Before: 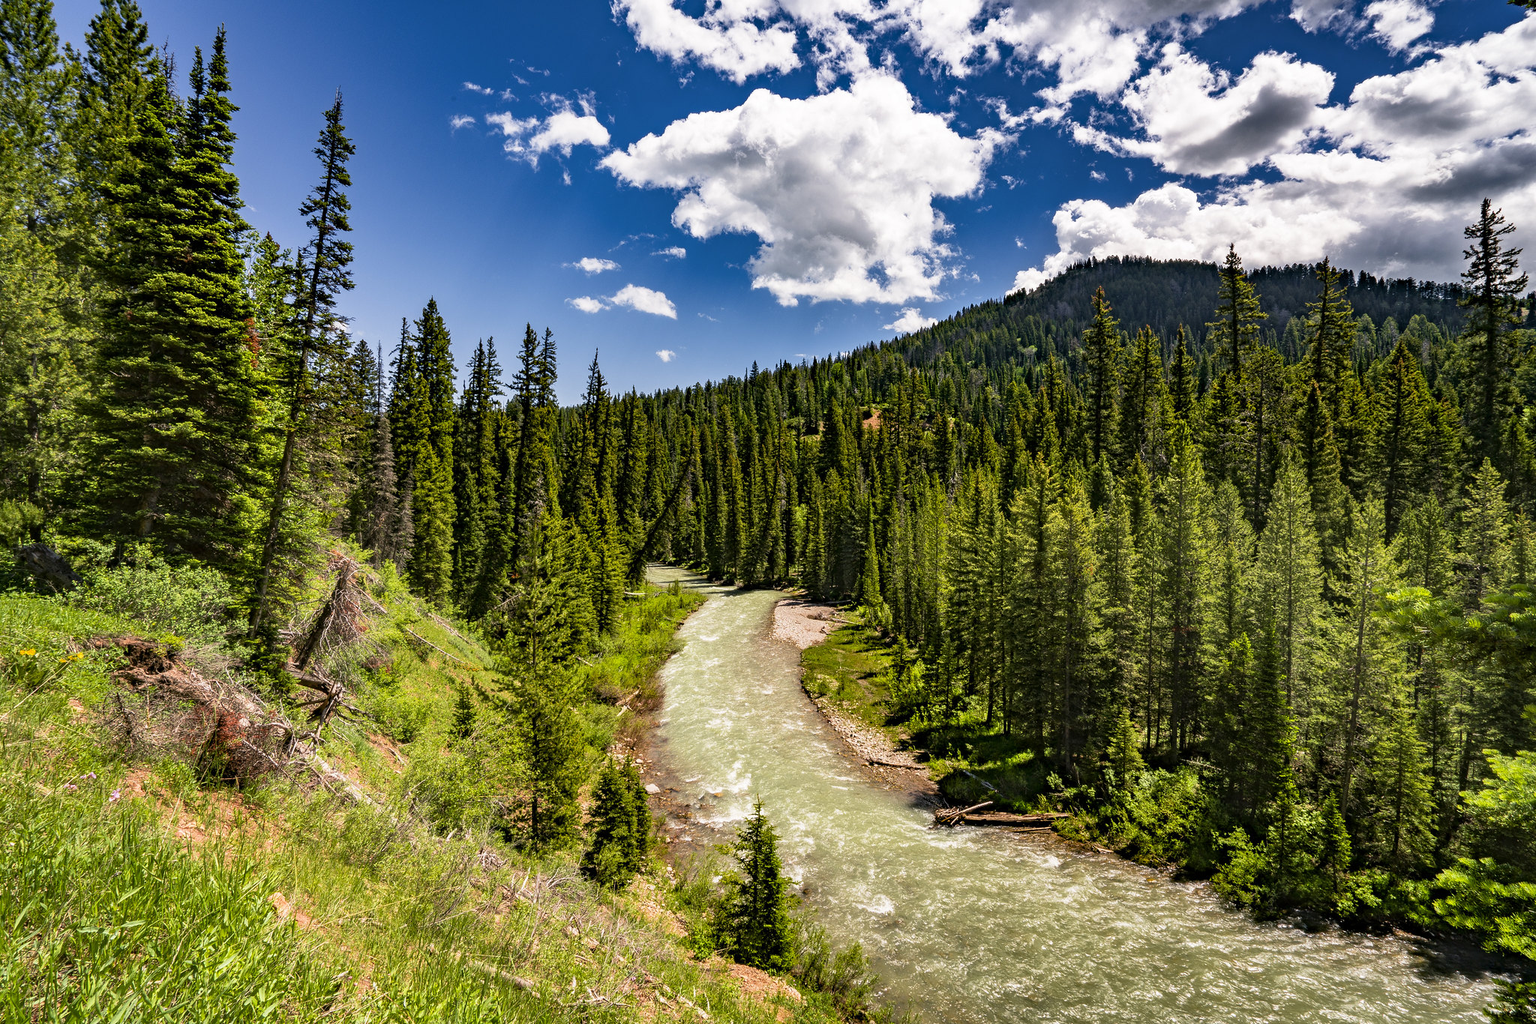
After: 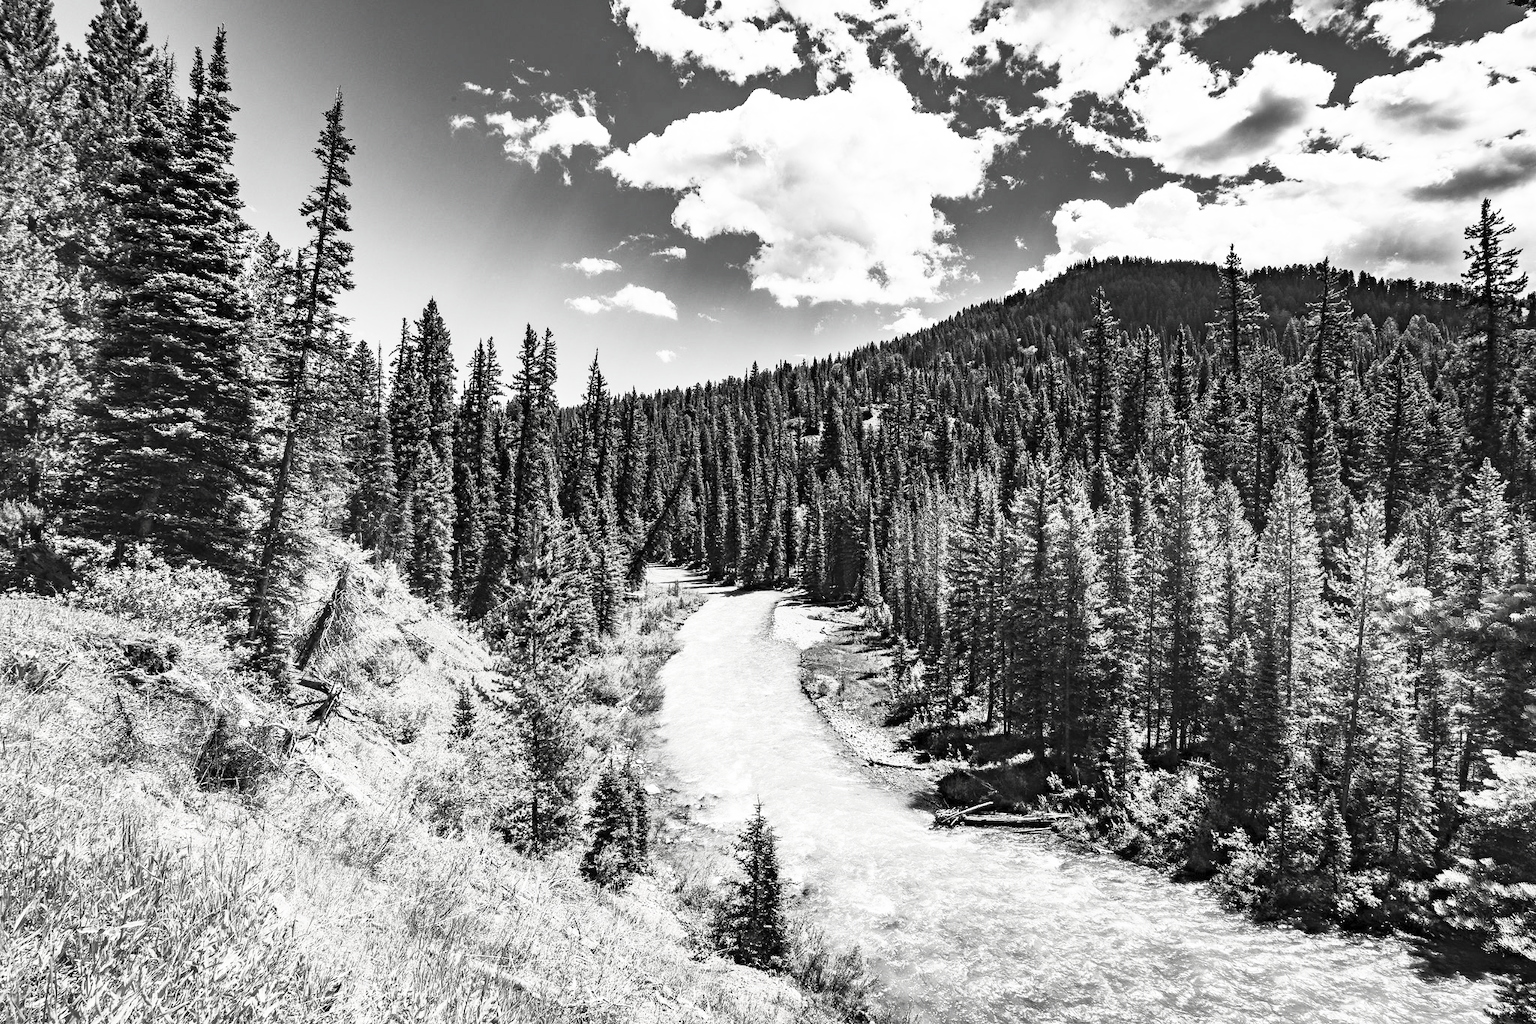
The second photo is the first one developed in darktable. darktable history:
contrast brightness saturation: contrast 0.517, brightness 0.481, saturation -0.988
